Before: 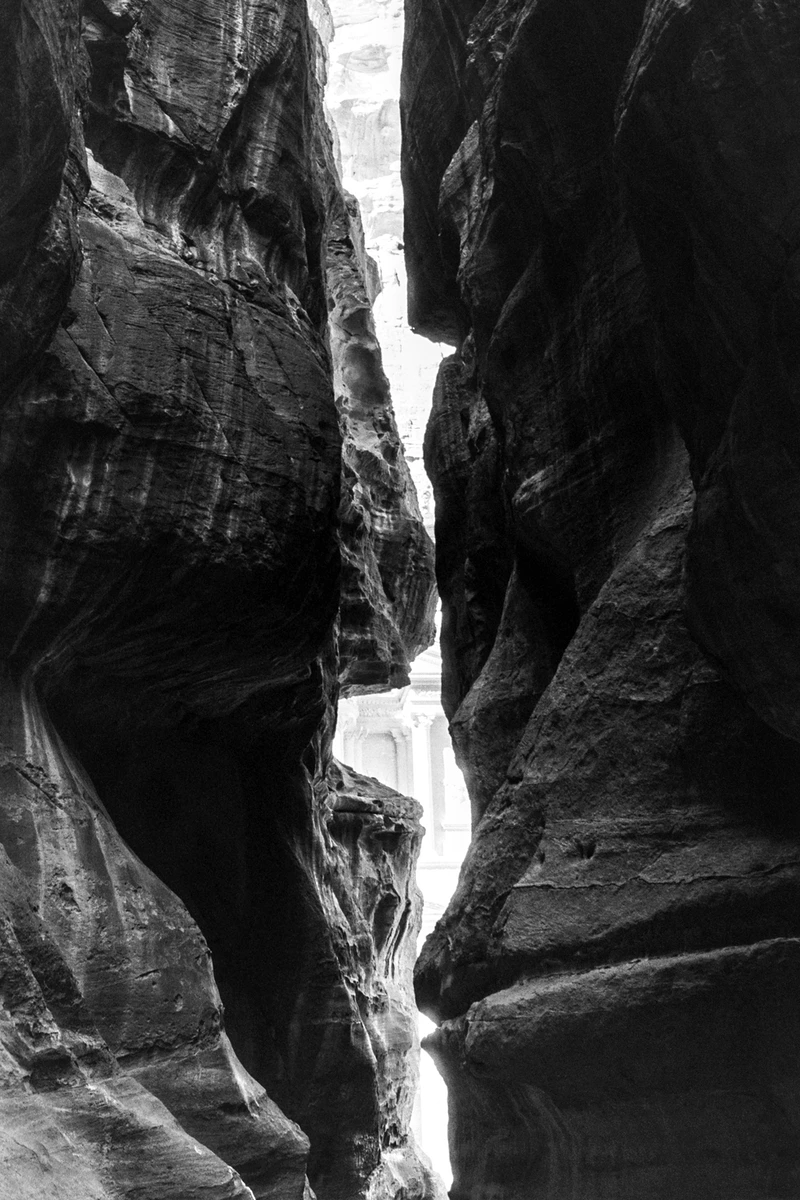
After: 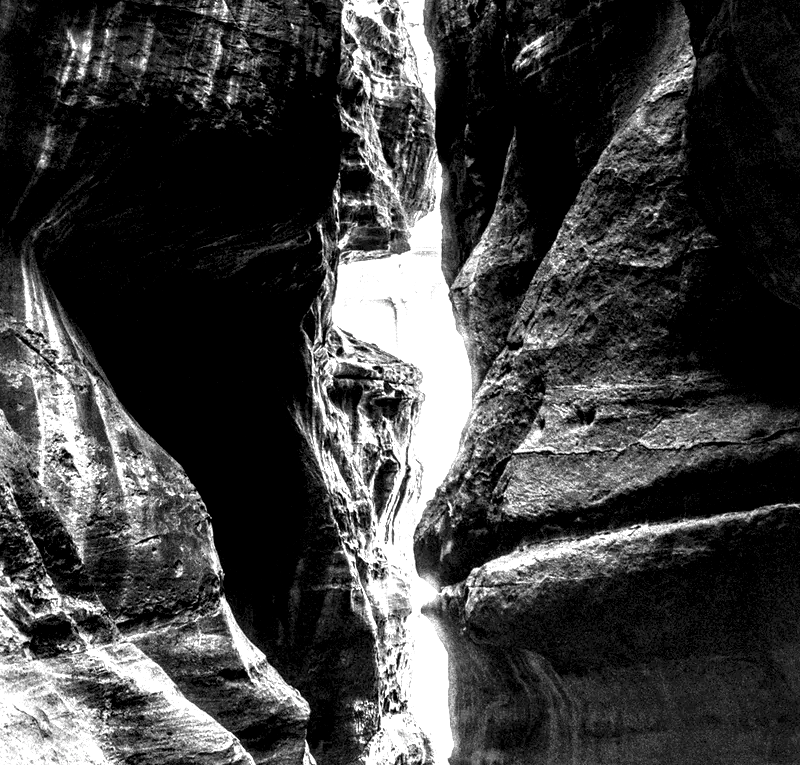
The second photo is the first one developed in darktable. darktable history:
velvia: strength 28.51%
local contrast: highlights 108%, shadows 44%, detail 292%
crop and rotate: top 36.211%
tone equalizer: smoothing diameter 24.88%, edges refinement/feathering 13.29, preserve details guided filter
